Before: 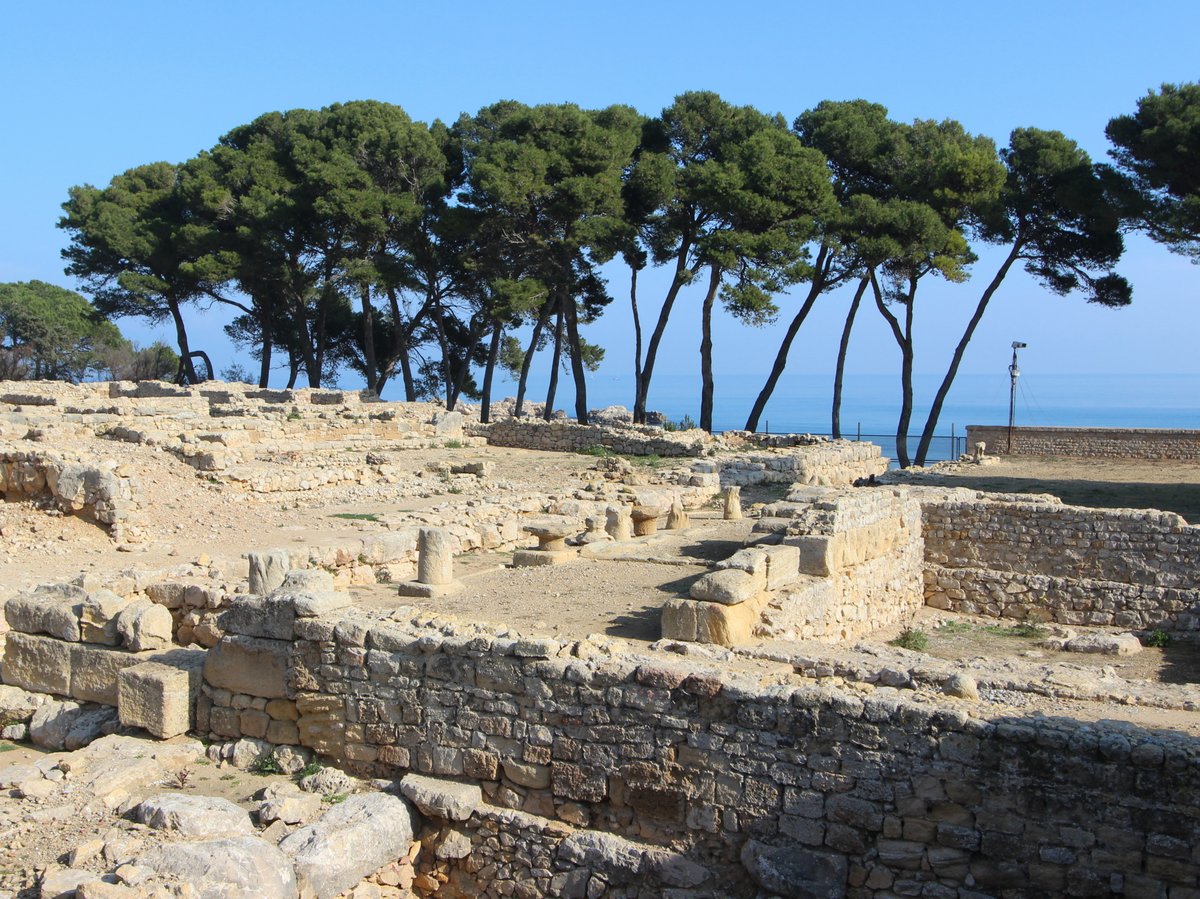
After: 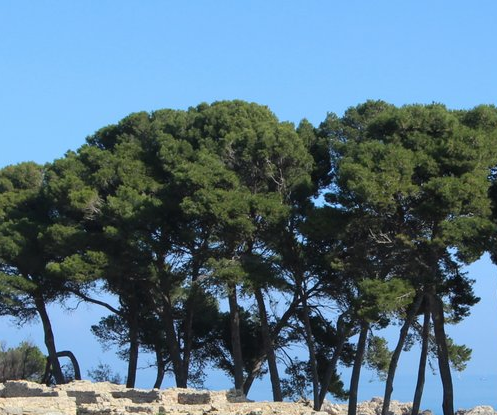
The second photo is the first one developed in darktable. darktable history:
crop and rotate: left 11.153%, top 0.088%, right 47.419%, bottom 53.675%
